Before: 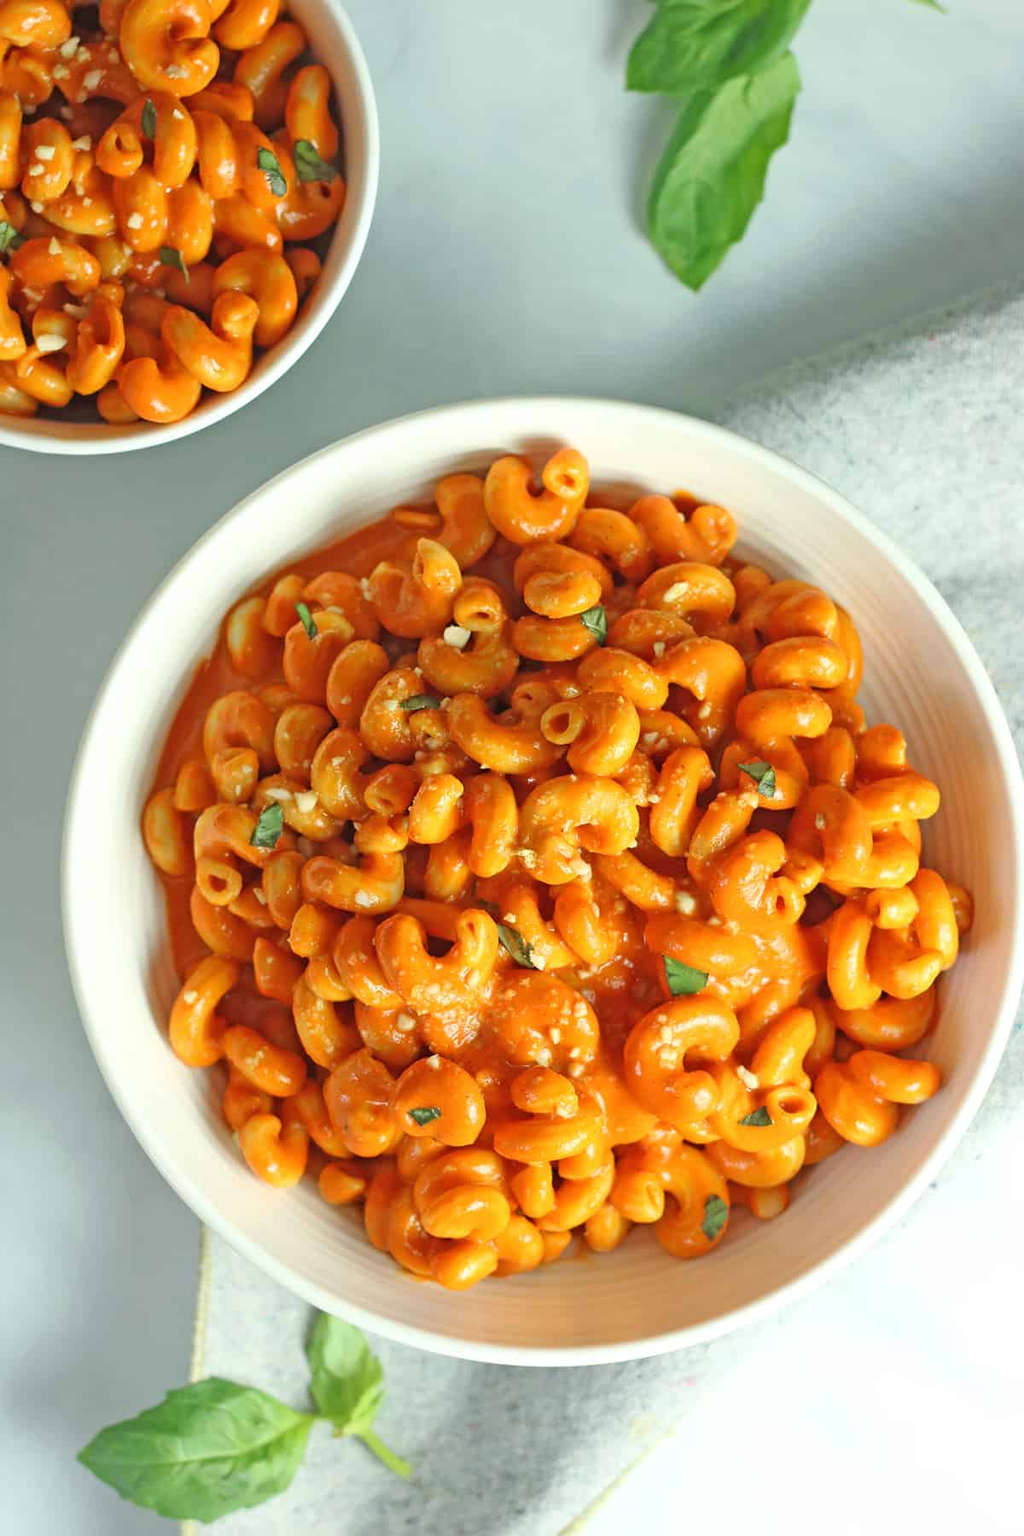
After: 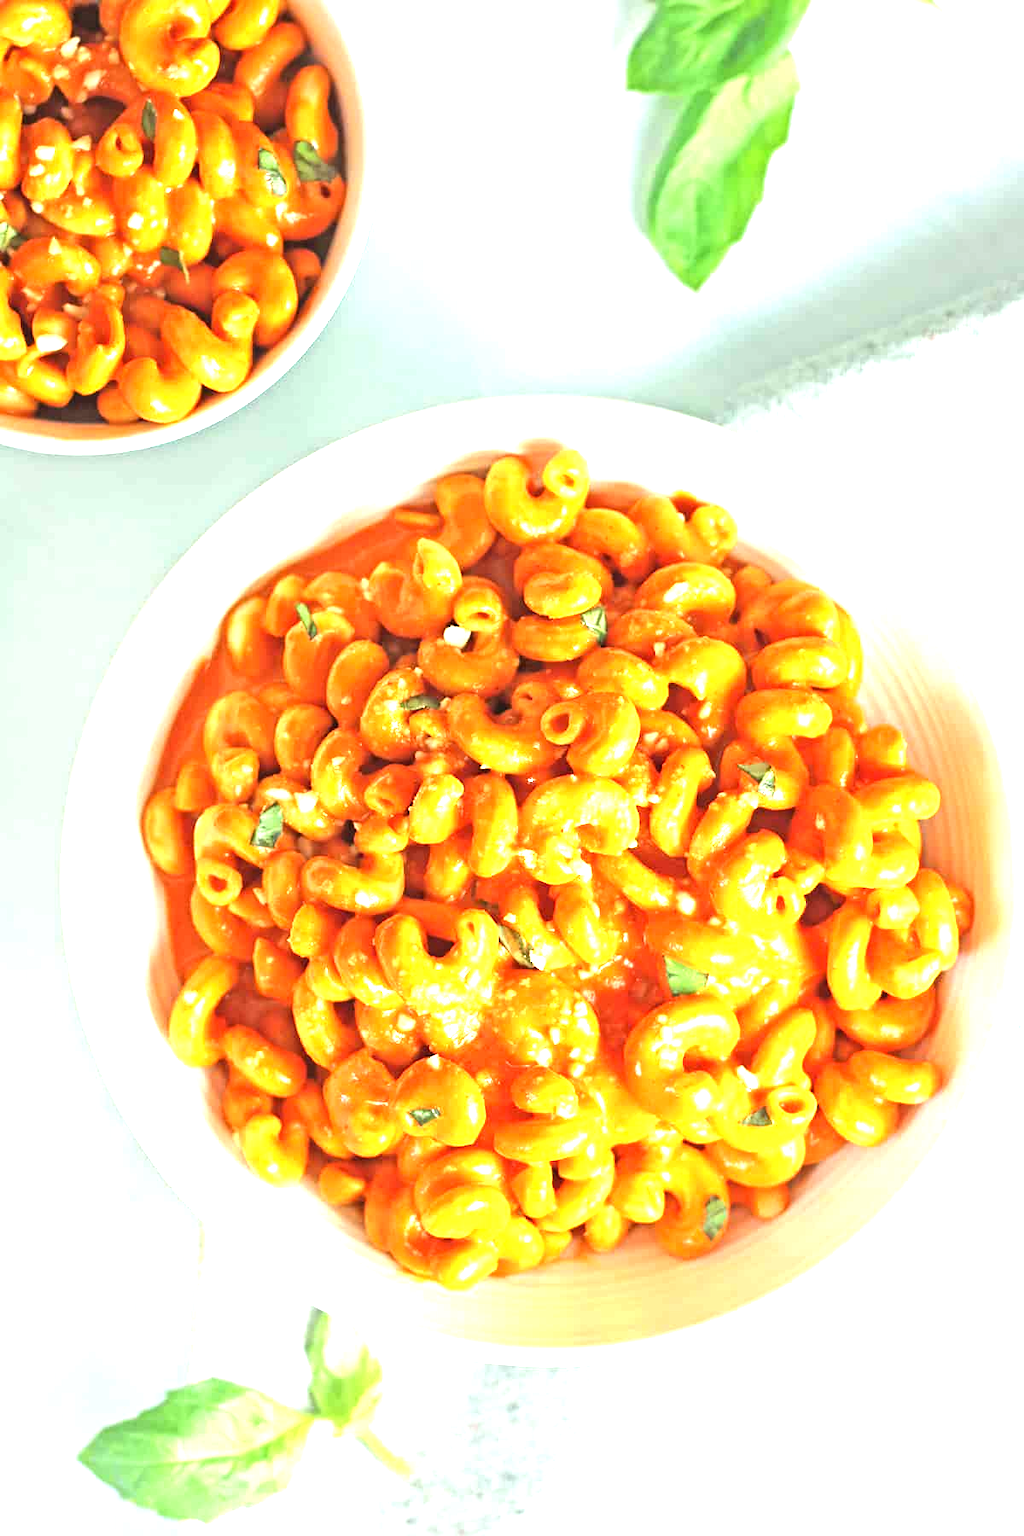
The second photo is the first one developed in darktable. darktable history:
tone equalizer: -8 EV -0.402 EV, -7 EV -0.386 EV, -6 EV -0.364 EV, -5 EV -0.194 EV, -3 EV 0.22 EV, -2 EV 0.313 EV, -1 EV 0.365 EV, +0 EV 0.4 EV, edges refinement/feathering 500, mask exposure compensation -1.57 EV, preserve details no
exposure: black level correction 0, exposure 1.282 EV, compensate highlight preservation false
